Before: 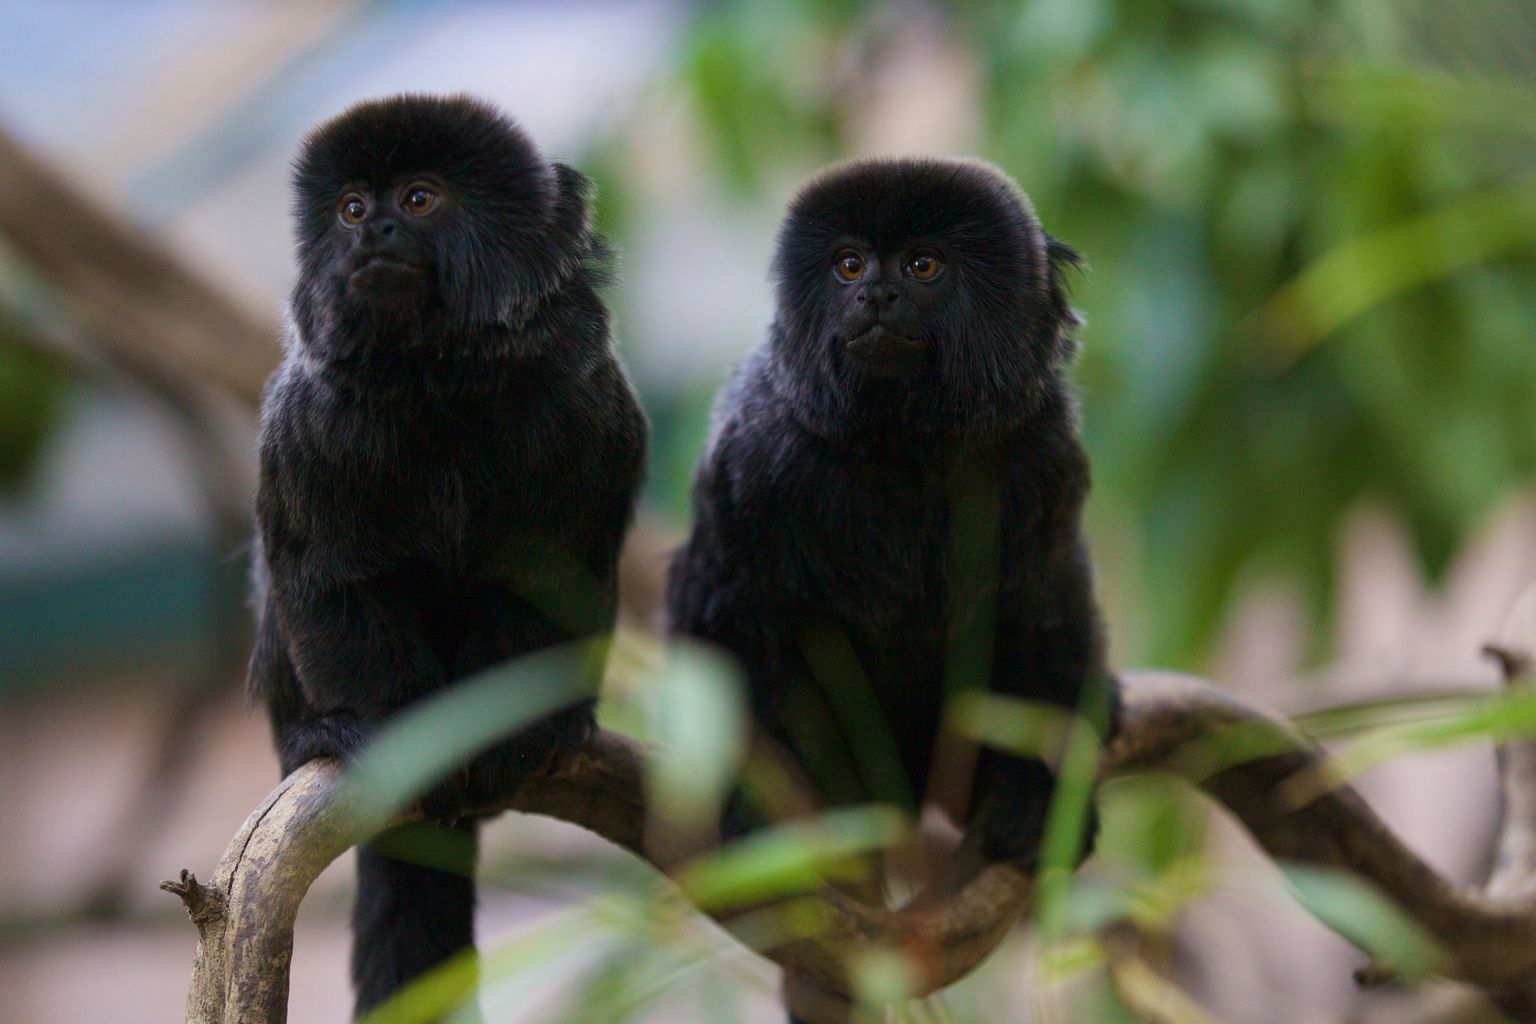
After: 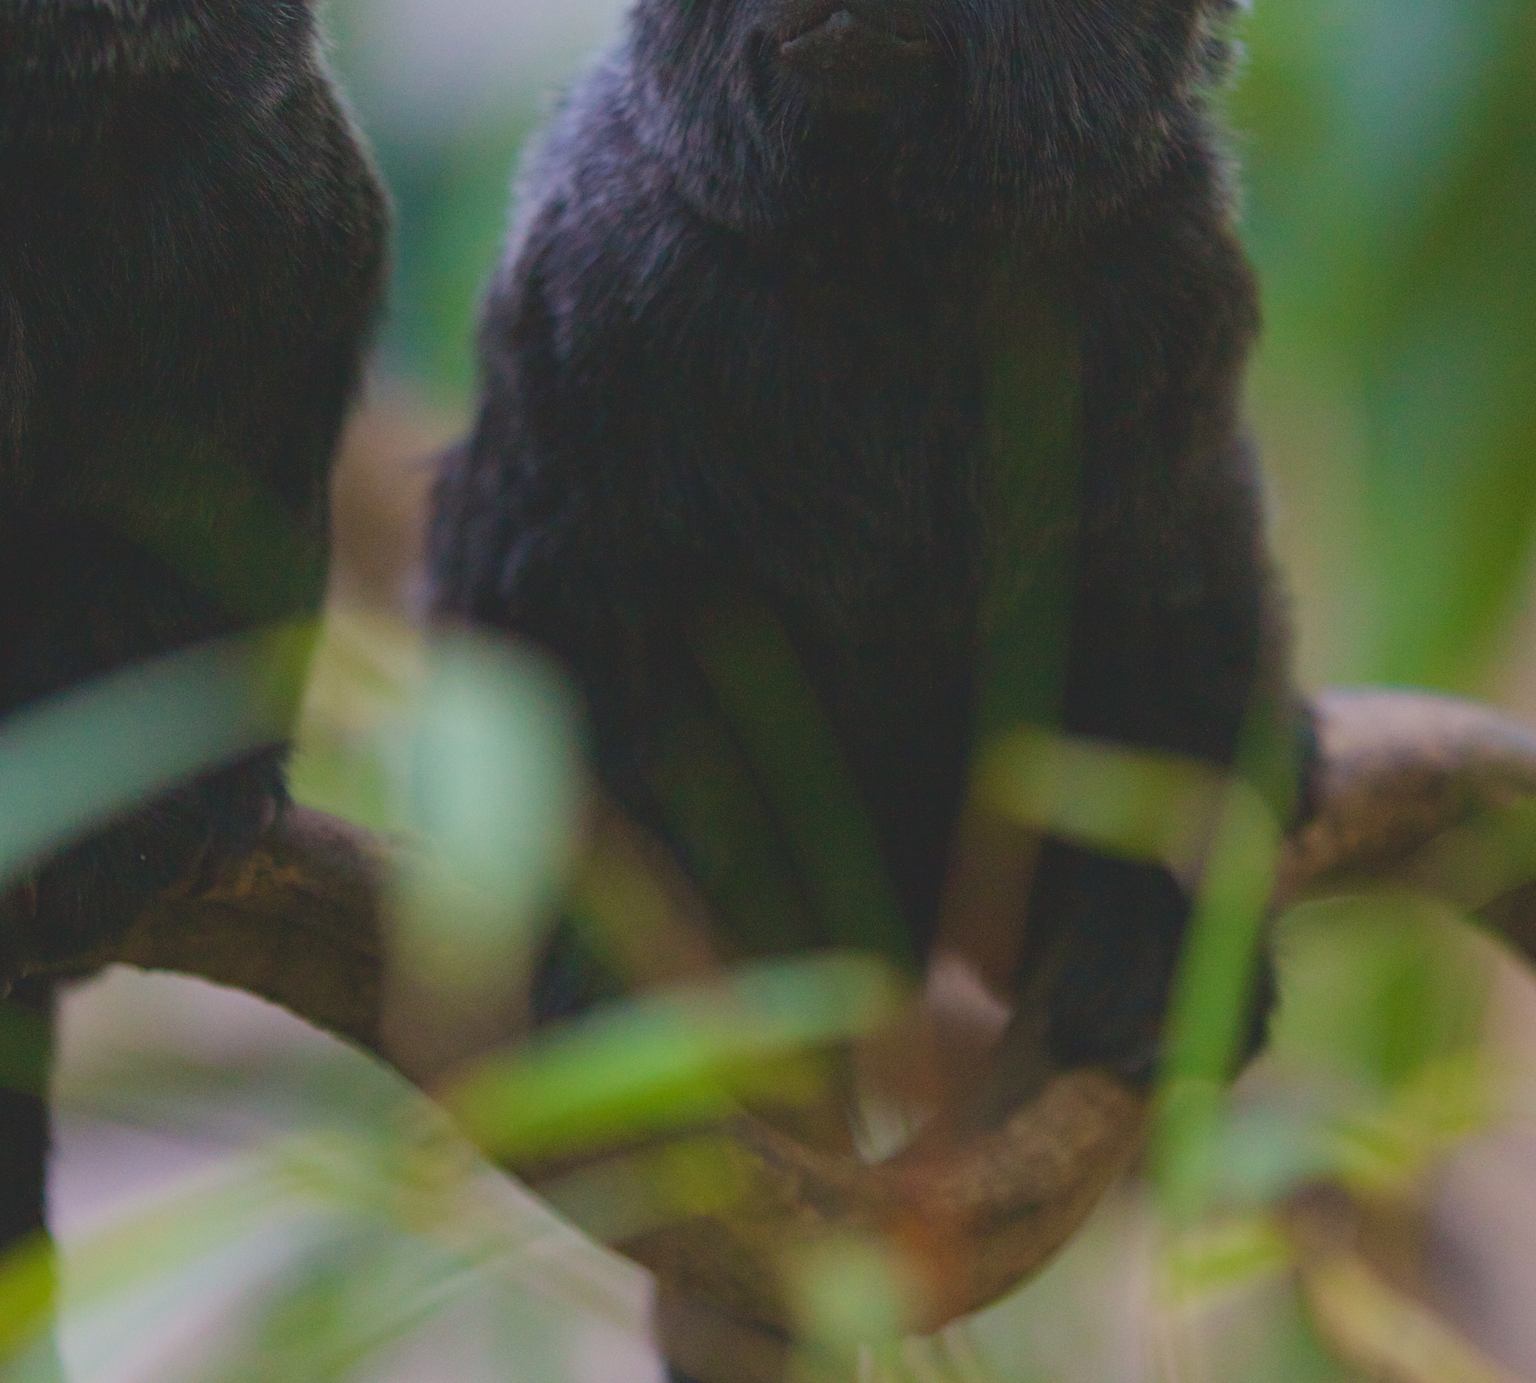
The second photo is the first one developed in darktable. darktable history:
contrast brightness saturation: contrast -0.282
haze removal: compatibility mode true, adaptive false
crop and rotate: left 29.31%, top 31.297%, right 19.858%
